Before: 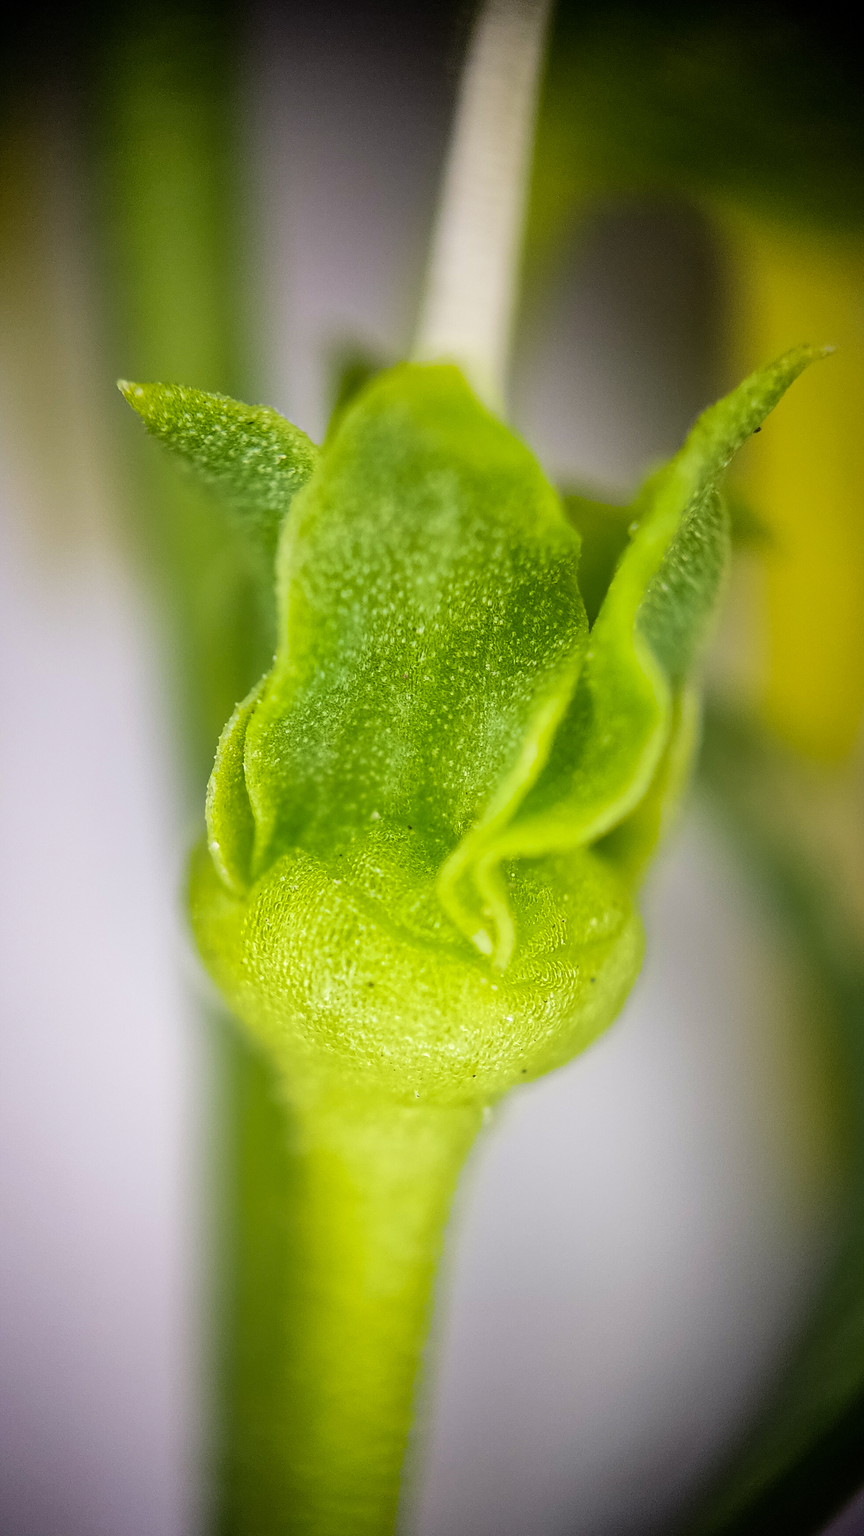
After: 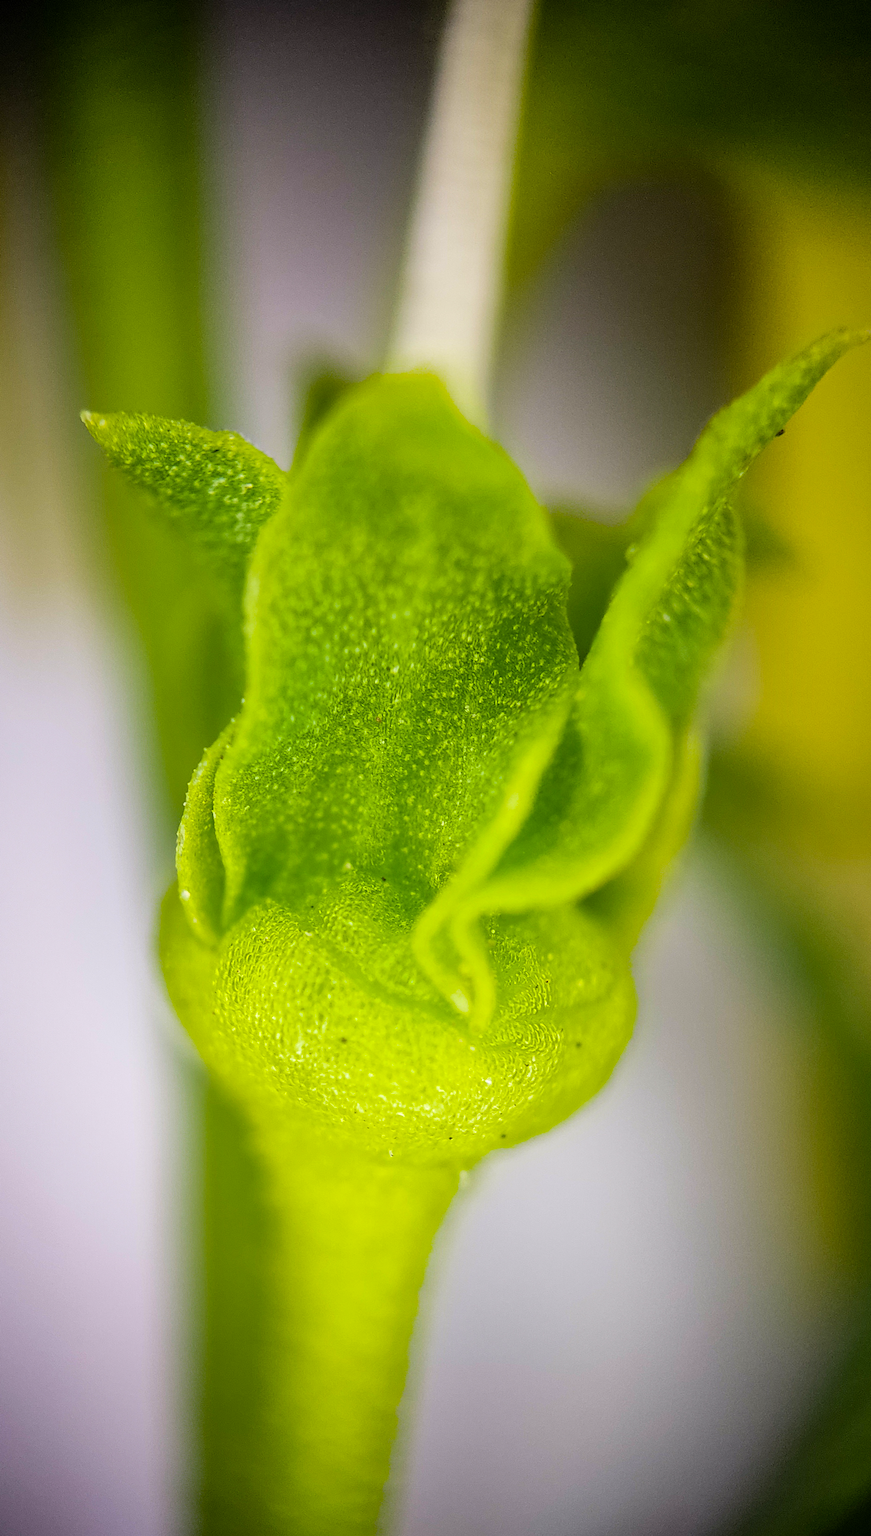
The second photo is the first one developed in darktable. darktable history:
color balance rgb: perceptual saturation grading › global saturation 20%, global vibrance 20%
rotate and perspective: rotation 0.062°, lens shift (vertical) 0.115, lens shift (horizontal) -0.133, crop left 0.047, crop right 0.94, crop top 0.061, crop bottom 0.94
